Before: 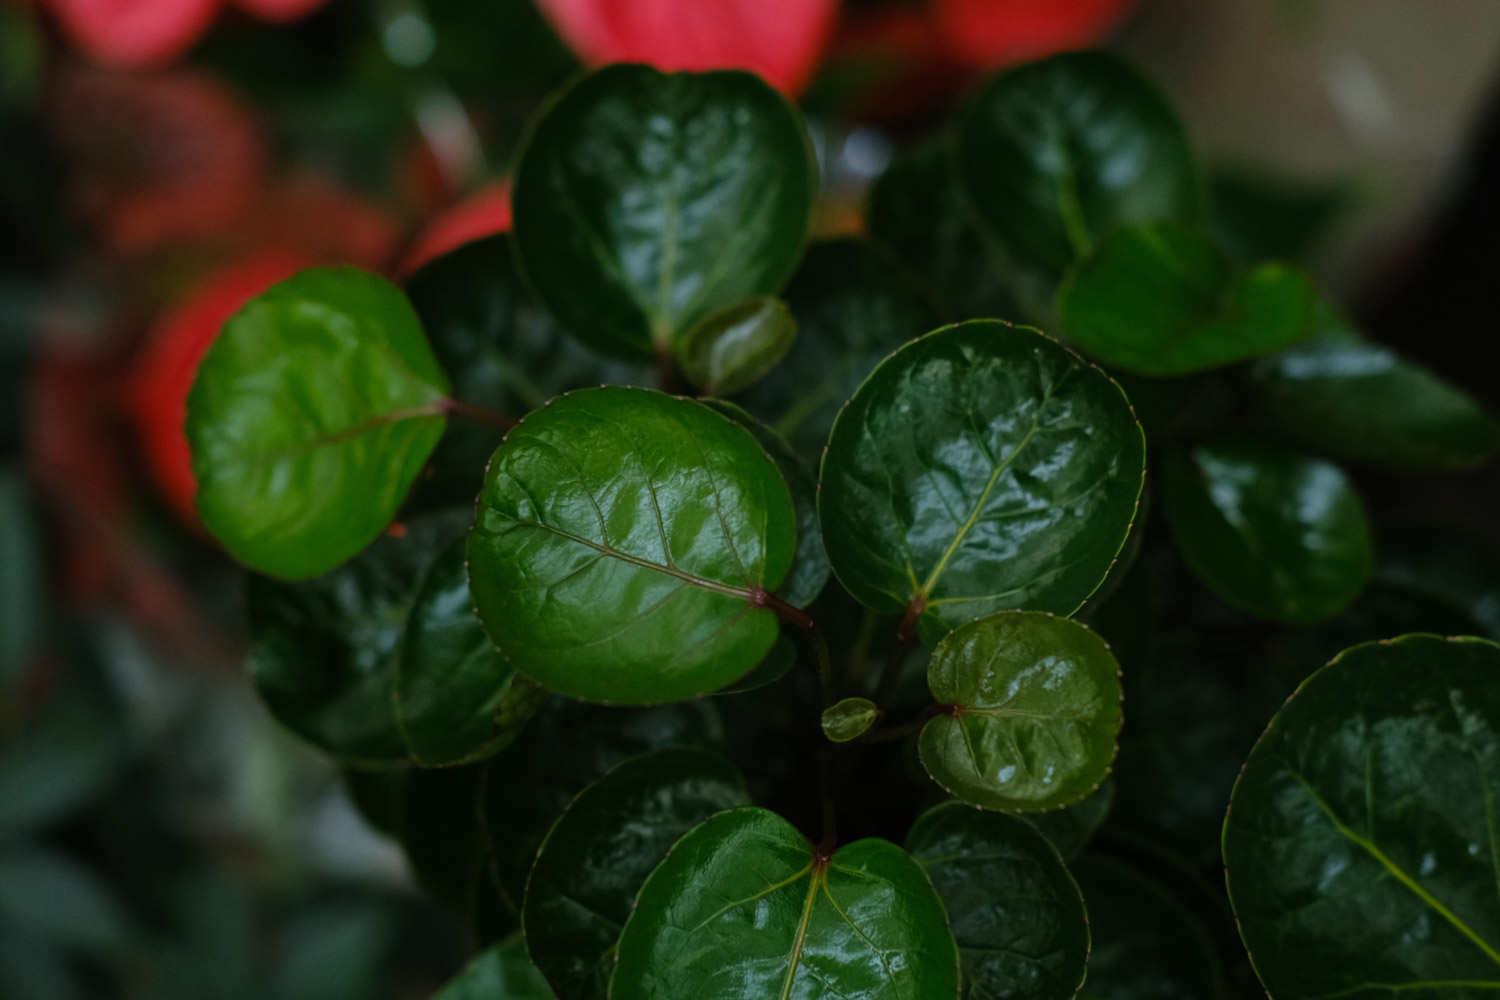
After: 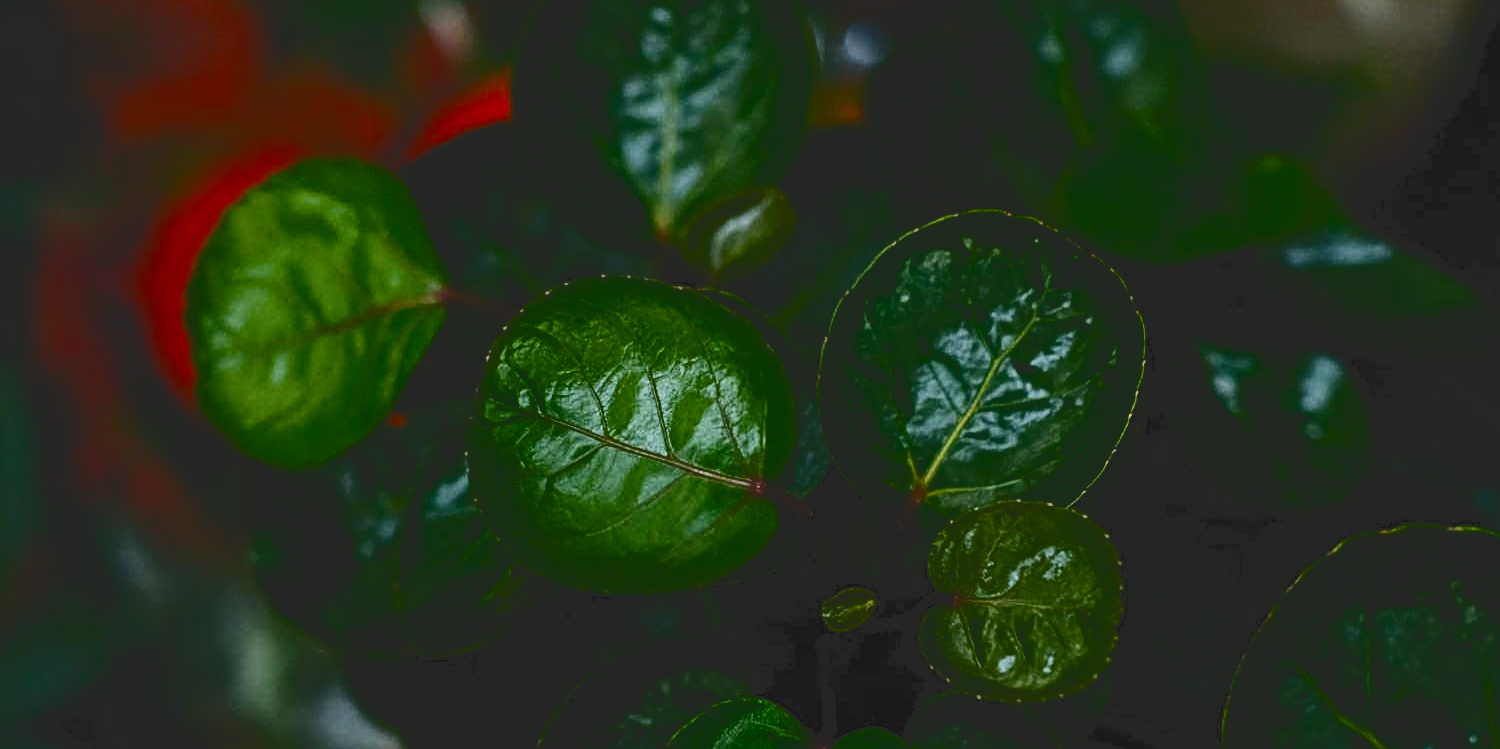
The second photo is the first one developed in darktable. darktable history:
sharpen: radius 2.766
tone curve: curves: ch0 [(0, 0) (0.003, 0.145) (0.011, 0.15) (0.025, 0.15) (0.044, 0.156) (0.069, 0.161) (0.1, 0.169) (0.136, 0.175) (0.177, 0.184) (0.224, 0.196) (0.277, 0.234) (0.335, 0.291) (0.399, 0.391) (0.468, 0.505) (0.543, 0.633) (0.623, 0.742) (0.709, 0.826) (0.801, 0.882) (0.898, 0.93) (1, 1)], color space Lab, independent channels, preserve colors none
color balance rgb: linear chroma grading › shadows 31.836%, linear chroma grading › global chroma -2.136%, linear chroma grading › mid-tones 4.222%, perceptual saturation grading › global saturation 3.236%, perceptual brilliance grading › highlights 2.404%, saturation formula JzAzBz (2021)
crop: top 11.052%, bottom 13.949%
filmic rgb: black relative exposure -7.65 EV, white relative exposure 4.56 EV, threshold 2.96 EV, hardness 3.61, enable highlight reconstruction true
